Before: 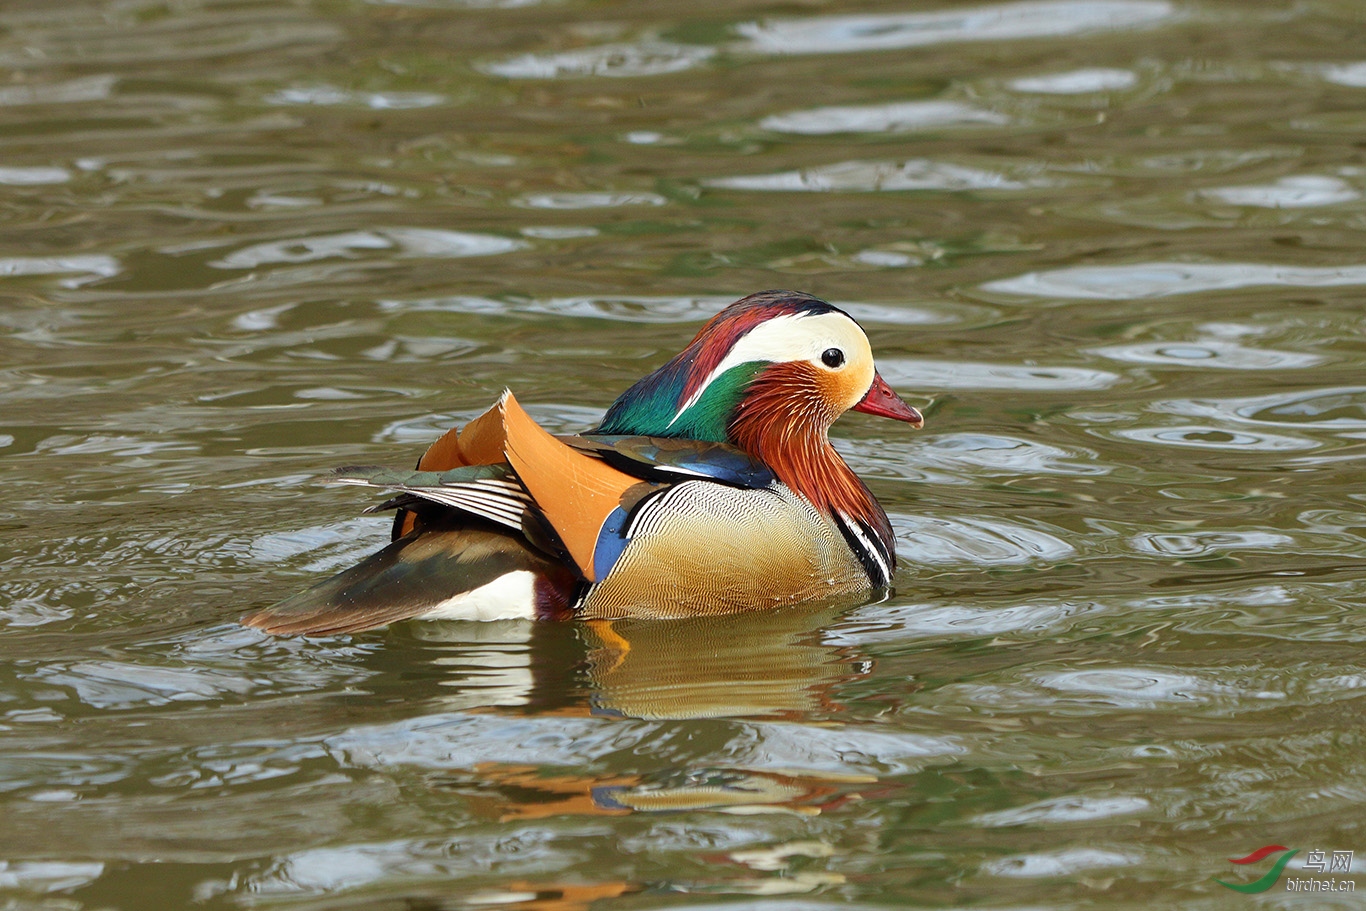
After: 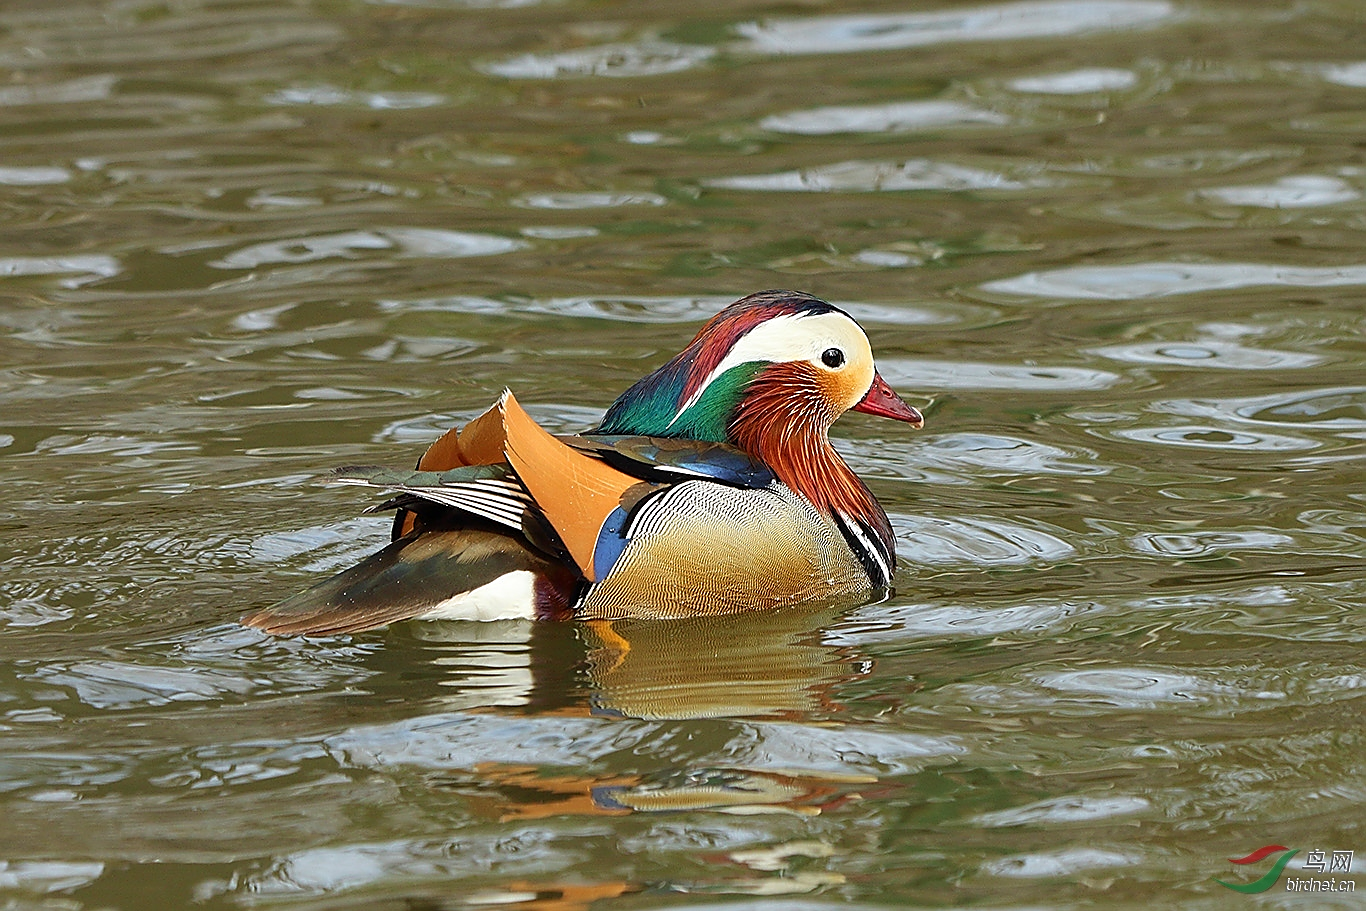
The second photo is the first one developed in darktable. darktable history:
sharpen: radius 1.378, amount 1.266, threshold 0.73
